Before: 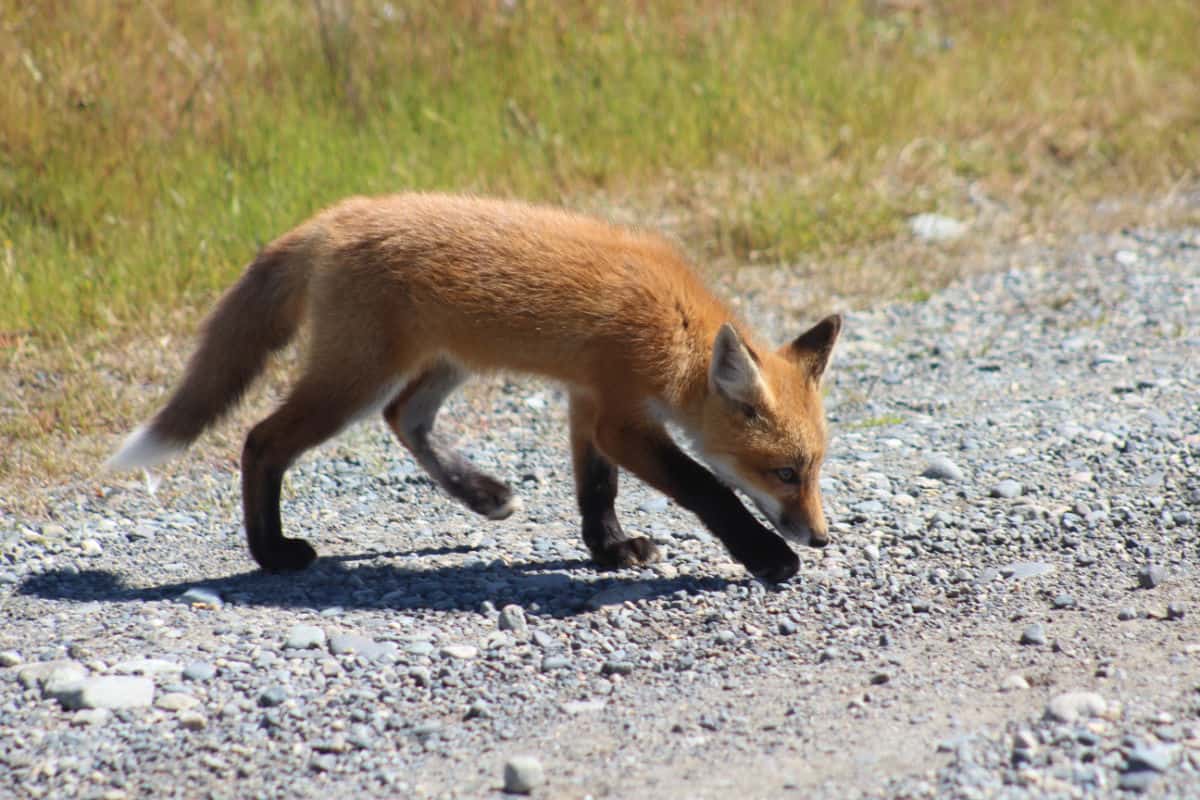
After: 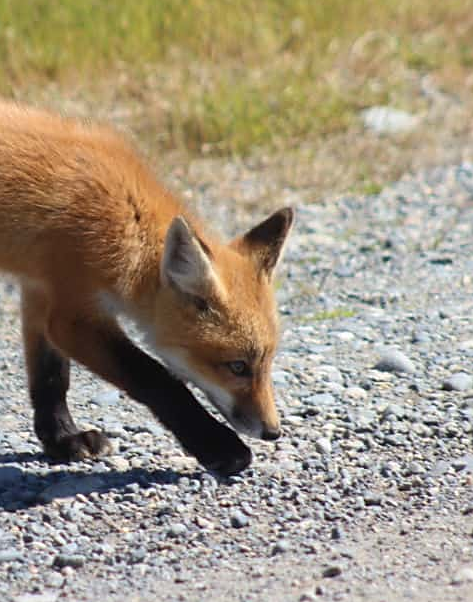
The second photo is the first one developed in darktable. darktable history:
sharpen: radius 1.864, amount 0.398, threshold 1.271
crop: left 45.721%, top 13.393%, right 14.118%, bottom 10.01%
